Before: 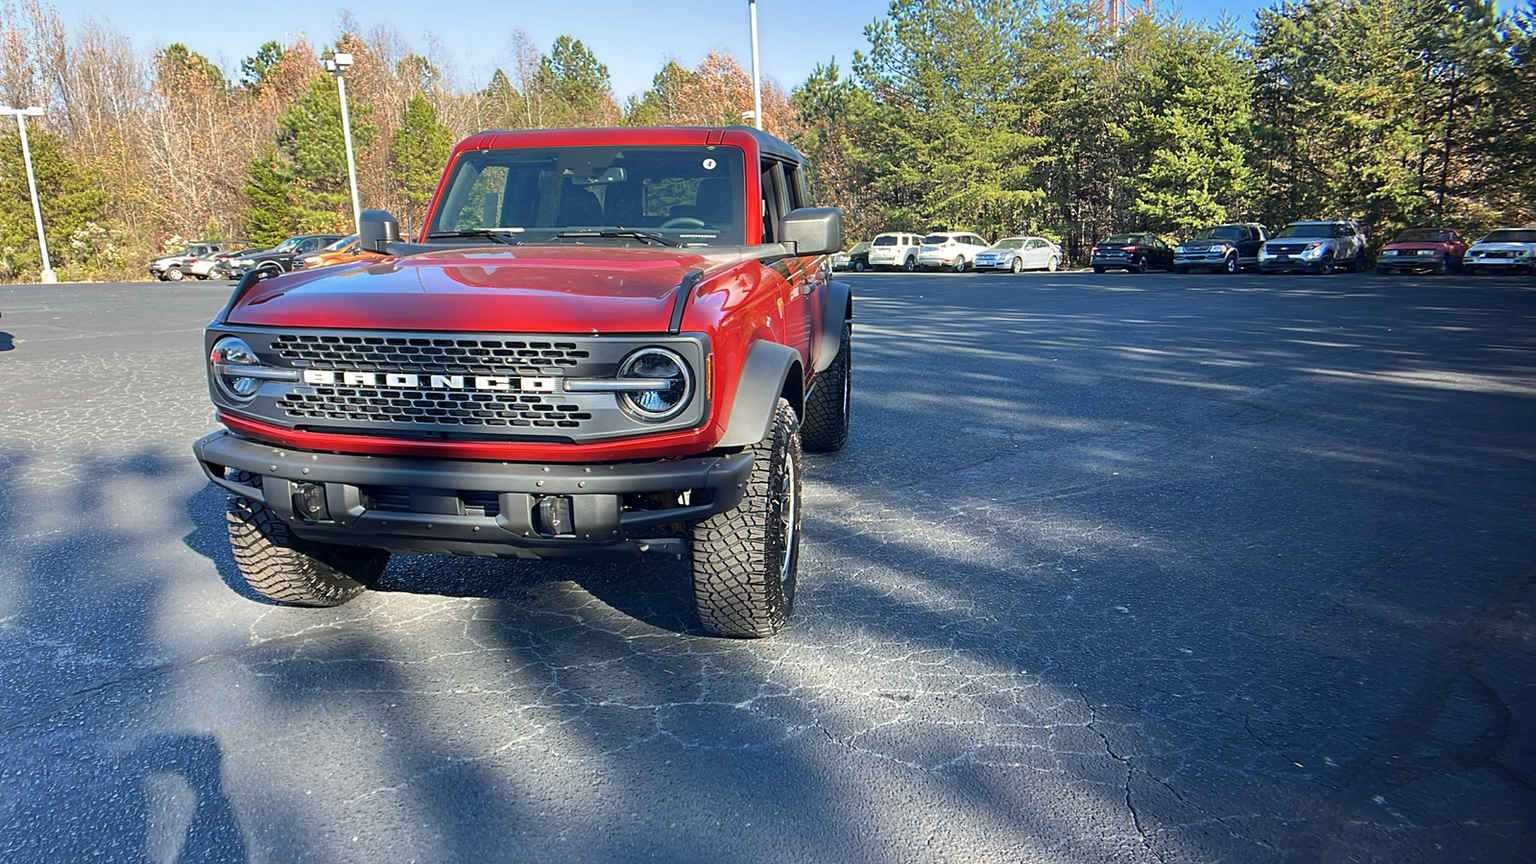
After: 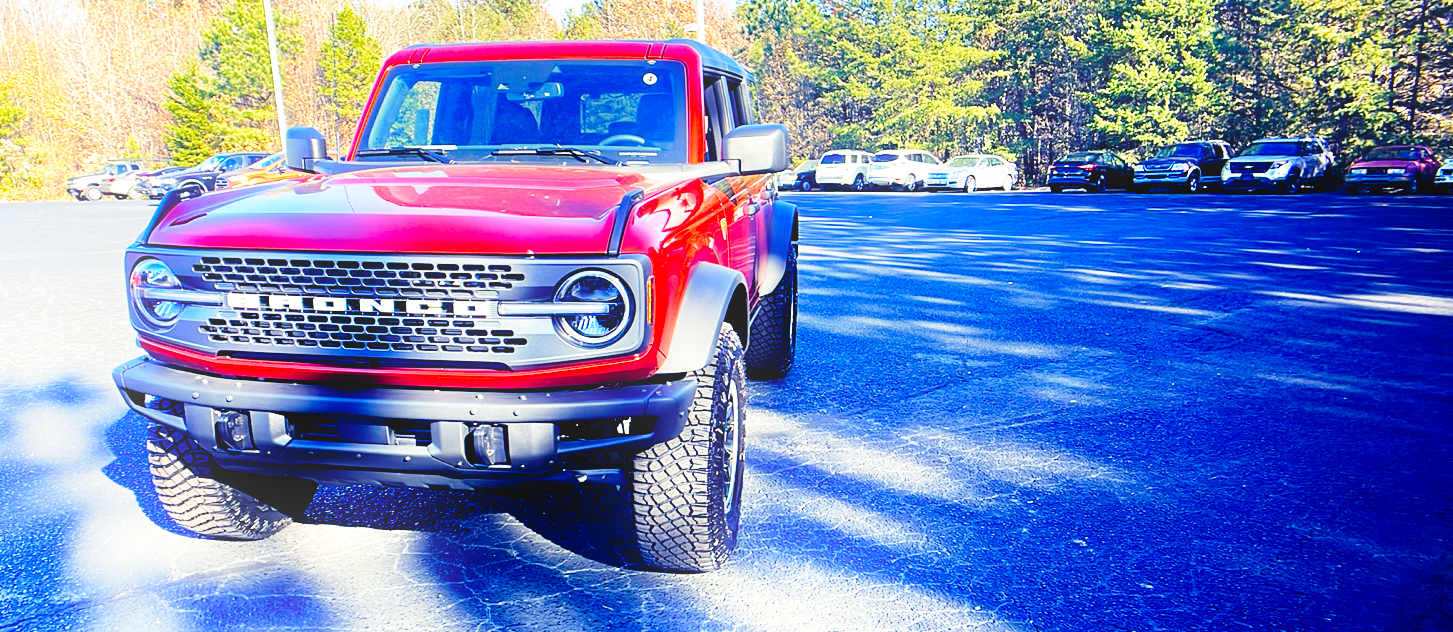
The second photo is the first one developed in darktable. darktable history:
color balance rgb: shadows lift › luminance -28.76%, shadows lift › chroma 15%, shadows lift › hue 270°, power › chroma 1%, power › hue 255°, highlights gain › luminance 7.14%, highlights gain › chroma 2%, highlights gain › hue 90°, global offset › luminance -0.29%, global offset › hue 260°, perceptual saturation grading › global saturation 20%, perceptual saturation grading › highlights -13.92%, perceptual saturation grading › shadows 50%
crop: left 5.596%, top 10.314%, right 3.534%, bottom 19.395%
bloom: size 15%, threshold 97%, strength 7%
base curve: curves: ch0 [(0, 0) (0.012, 0.01) (0.073, 0.168) (0.31, 0.711) (0.645, 0.957) (1, 1)], preserve colors none
